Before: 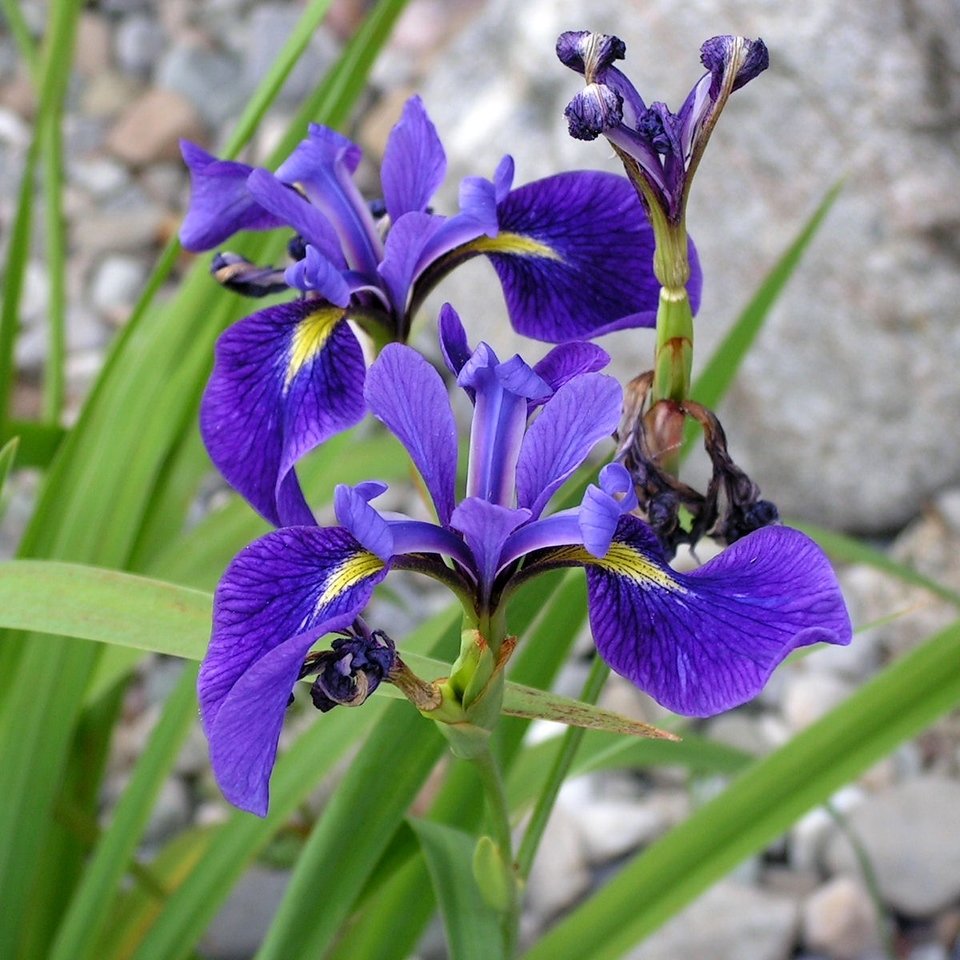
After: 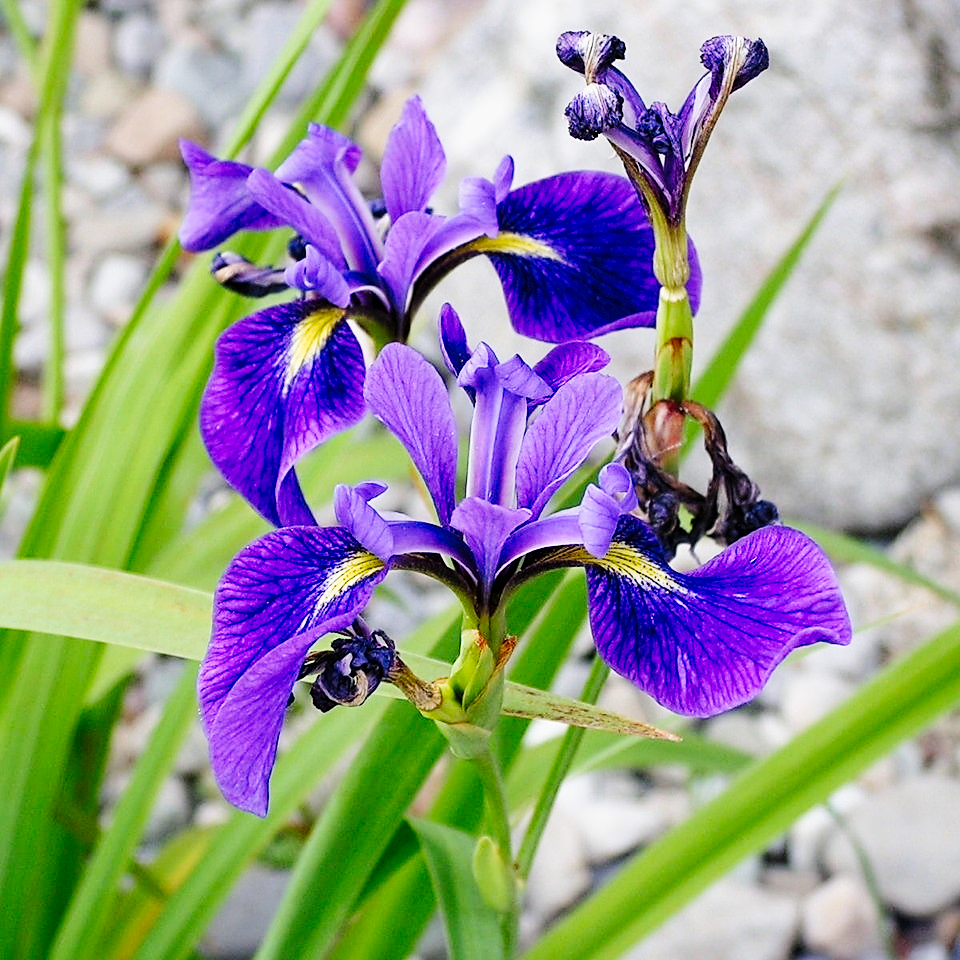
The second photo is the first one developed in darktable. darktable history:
sharpen: on, module defaults
tone curve: curves: ch0 [(0, 0) (0.104, 0.068) (0.236, 0.227) (0.46, 0.576) (0.657, 0.796) (0.861, 0.932) (1, 0.981)]; ch1 [(0, 0) (0.353, 0.344) (0.434, 0.382) (0.479, 0.476) (0.502, 0.504) (0.544, 0.534) (0.57, 0.57) (0.586, 0.603) (0.618, 0.631) (0.657, 0.679) (1, 1)]; ch2 [(0, 0) (0.34, 0.314) (0.434, 0.43) (0.5, 0.511) (0.528, 0.545) (0.557, 0.573) (0.573, 0.618) (0.628, 0.751) (1, 1)], preserve colors none
